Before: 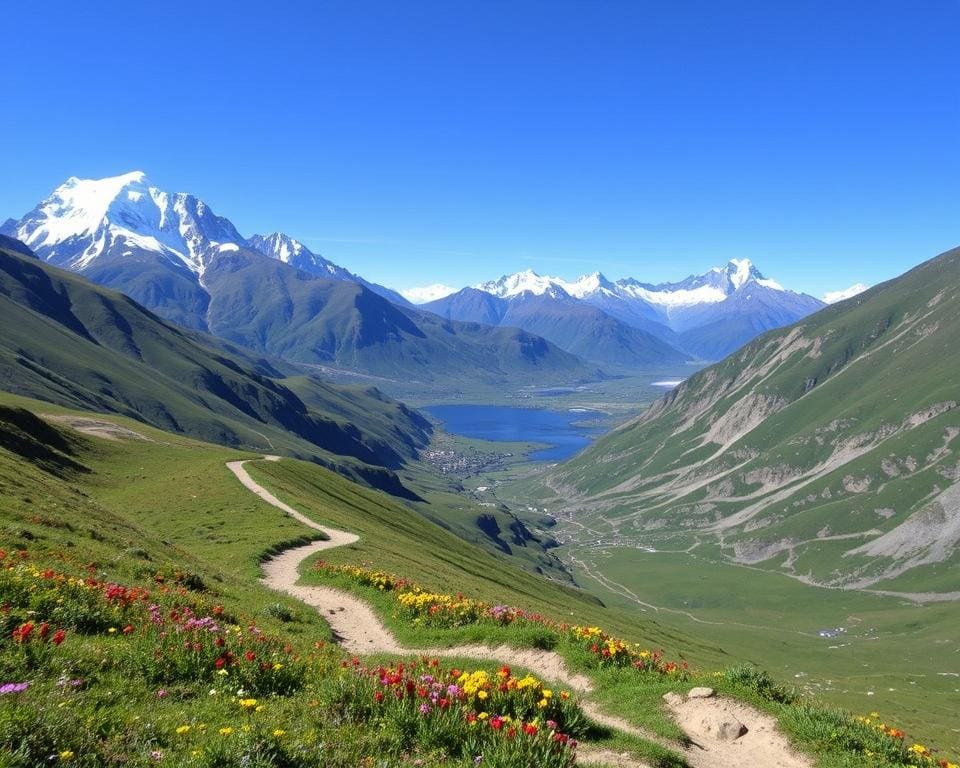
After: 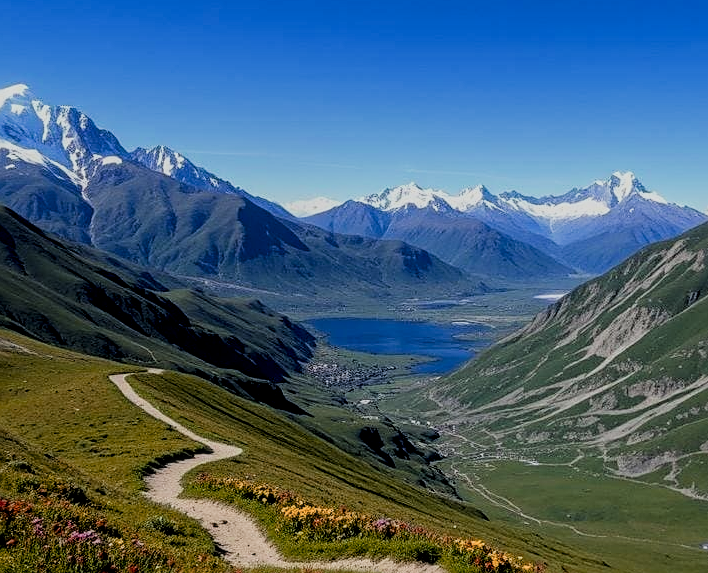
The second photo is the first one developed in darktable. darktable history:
local contrast: on, module defaults
color balance rgb: perceptual saturation grading › global saturation 20%, perceptual saturation grading › highlights -25.227%, perceptual saturation grading › shadows 25.034%
color zones: curves: ch2 [(0, 0.5) (0.143, 0.5) (0.286, 0.416) (0.429, 0.5) (0.571, 0.5) (0.714, 0.5) (0.857, 0.5) (1, 0.5)]
exposure: black level correction 0, exposure -0.704 EV, compensate exposure bias true, compensate highlight preservation false
sharpen: on, module defaults
filmic rgb: black relative exposure -5 EV, white relative exposure 3.98 EV, threshold 2.94 EV, hardness 2.88, contrast 1.301, highlights saturation mix -29.95%, iterations of high-quality reconstruction 0, enable highlight reconstruction true
crop and rotate: left 12.196%, top 11.4%, right 14.014%, bottom 13.864%
